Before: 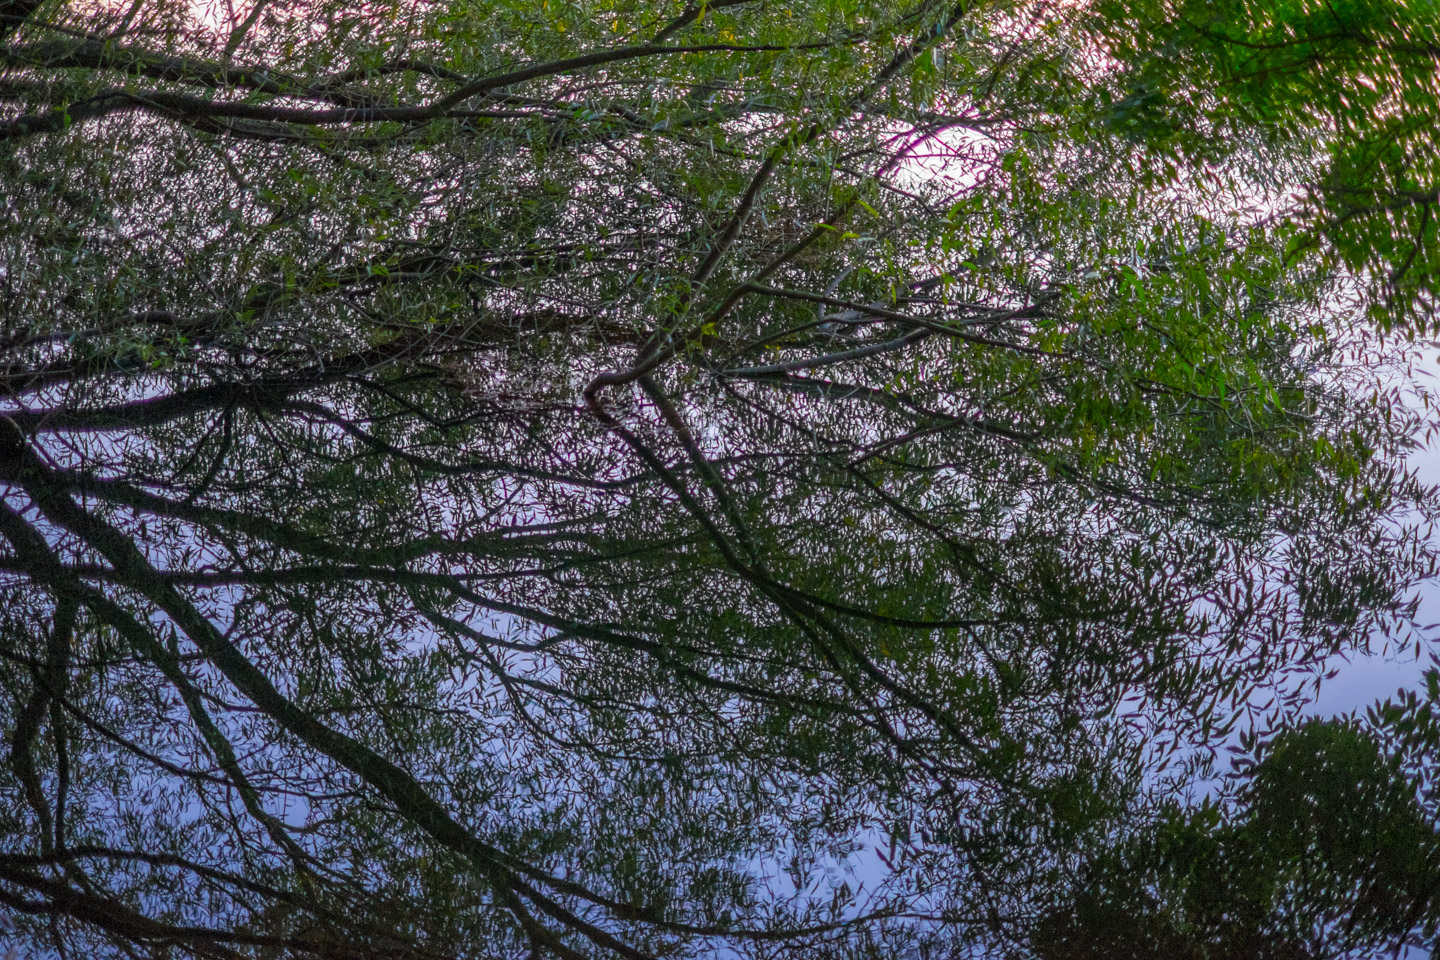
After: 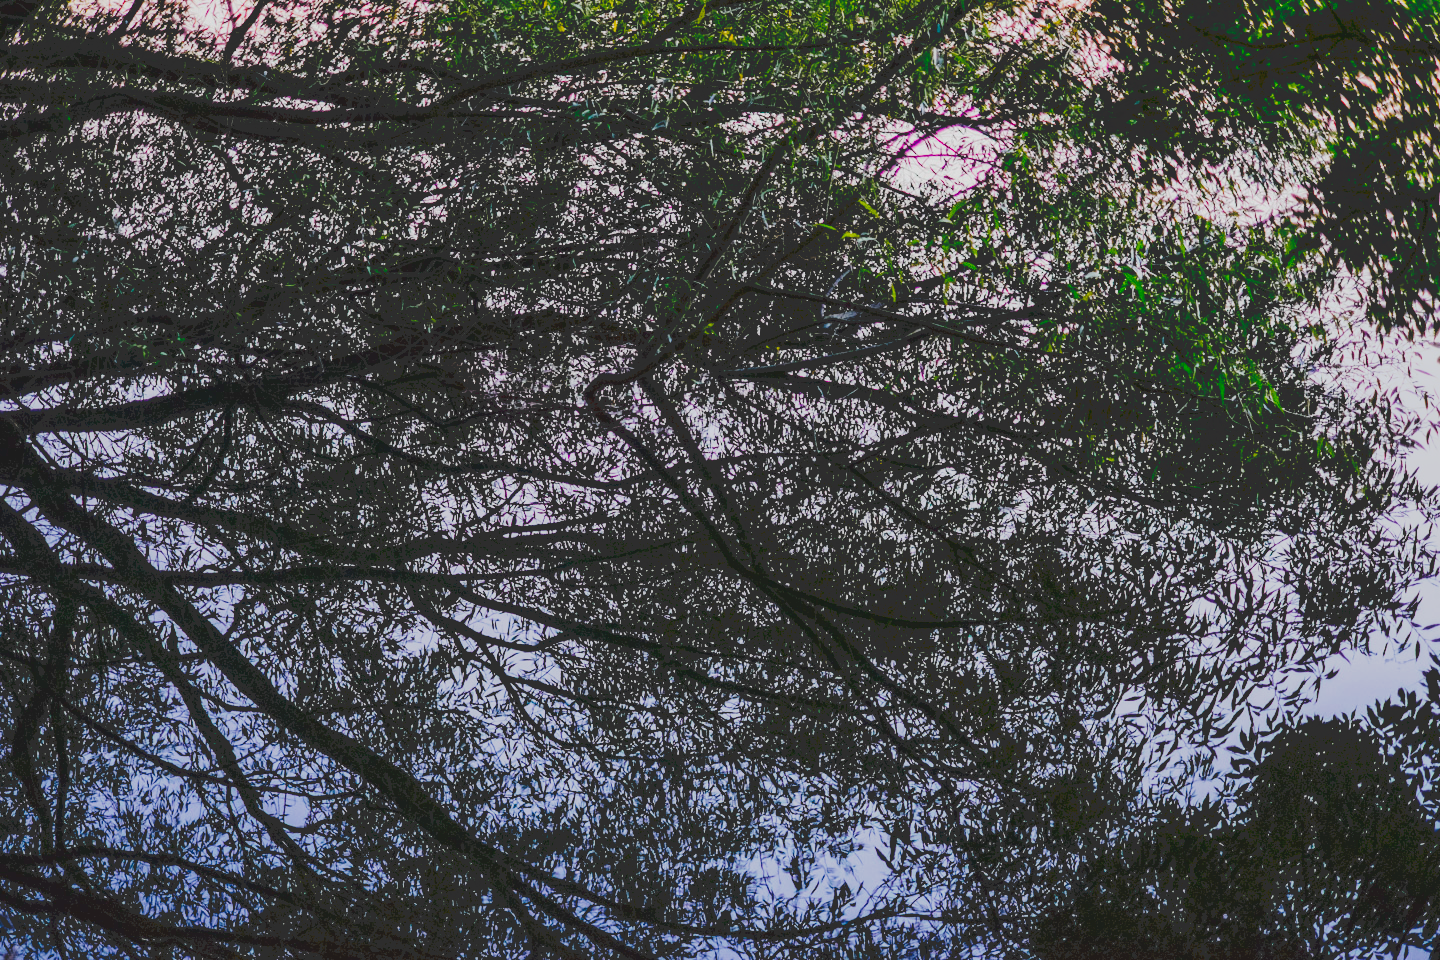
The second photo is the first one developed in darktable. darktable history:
tone curve: curves: ch0 [(0, 0) (0.003, 0.185) (0.011, 0.185) (0.025, 0.187) (0.044, 0.185) (0.069, 0.185) (0.1, 0.18) (0.136, 0.18) (0.177, 0.179) (0.224, 0.202) (0.277, 0.252) (0.335, 0.343) (0.399, 0.452) (0.468, 0.553) (0.543, 0.643) (0.623, 0.717) (0.709, 0.778) (0.801, 0.82) (0.898, 0.856) (1, 1)], preserve colors none
filmic rgb: black relative exposure -5 EV, hardness 2.88, contrast 1.5
